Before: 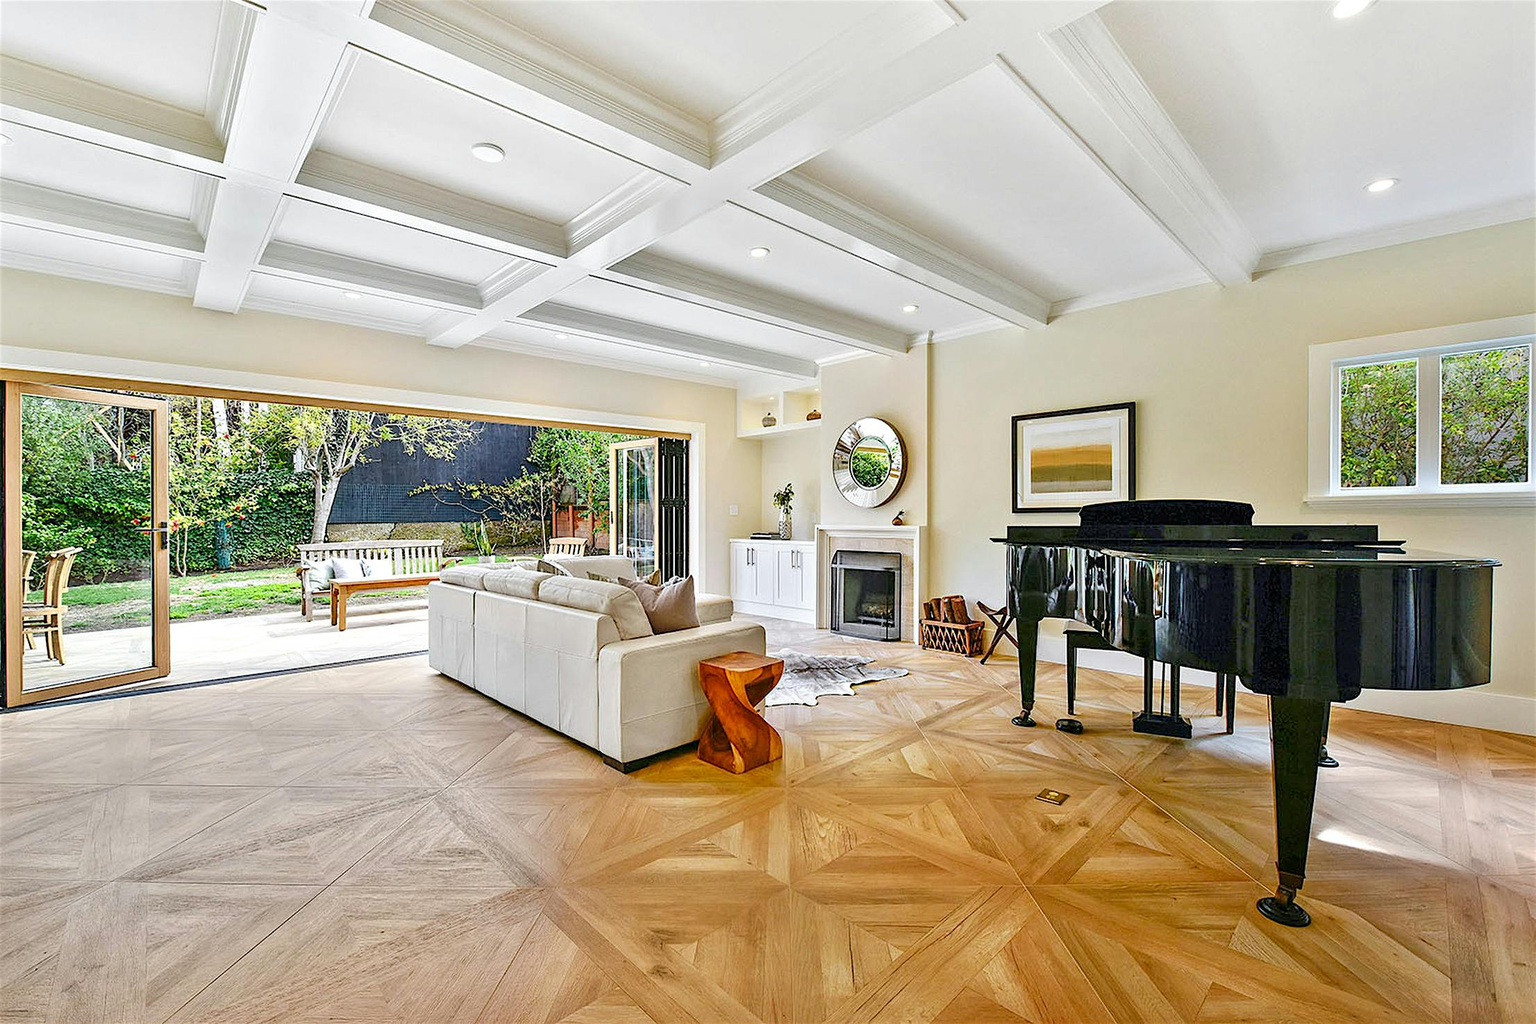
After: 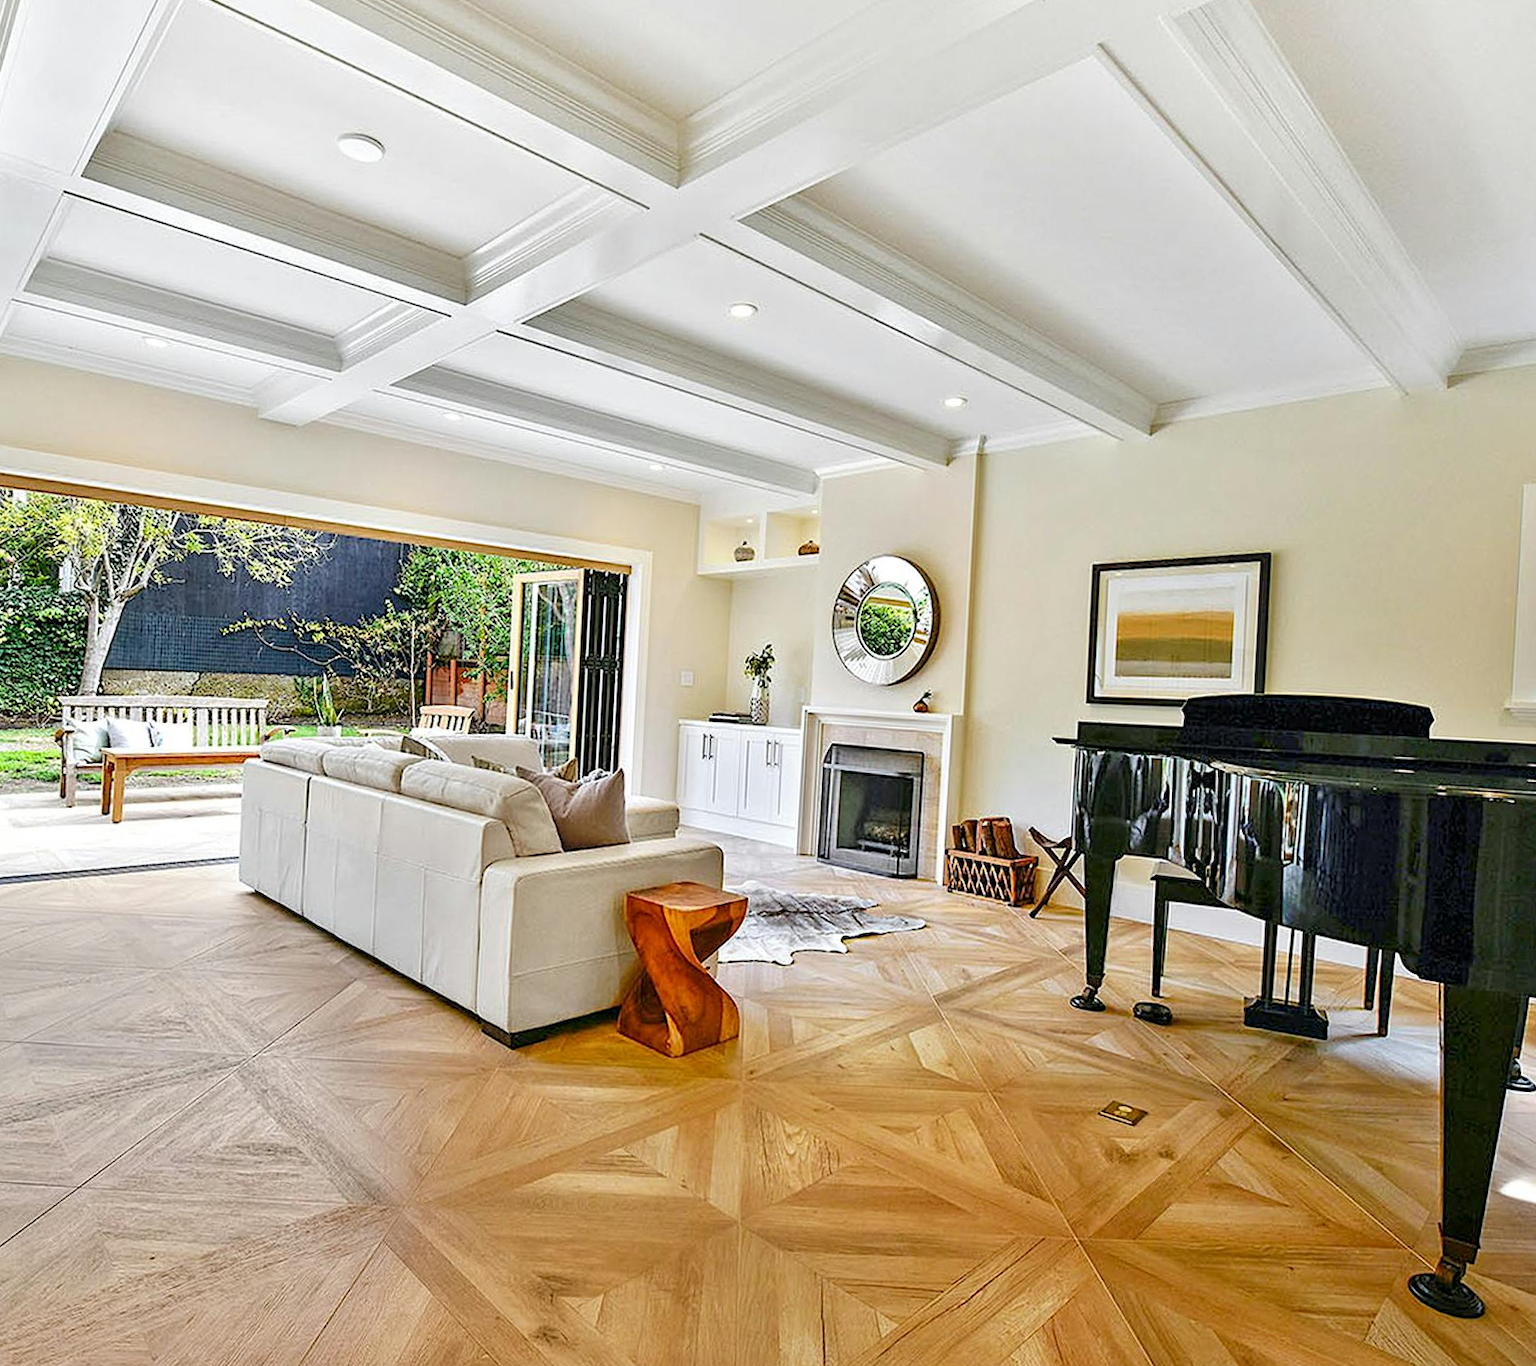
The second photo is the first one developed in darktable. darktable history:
crop and rotate: angle -2.92°, left 14.133%, top 0.039%, right 11.01%, bottom 0.086%
